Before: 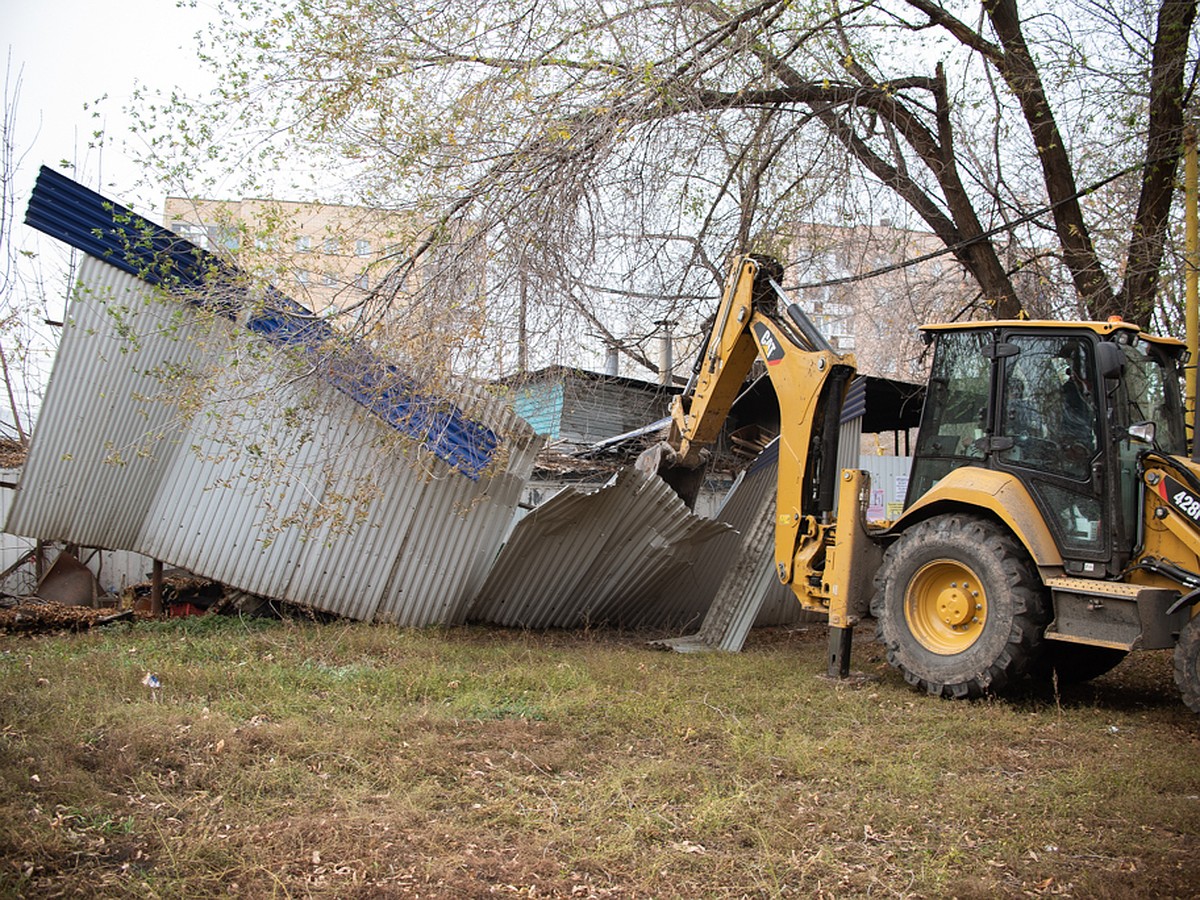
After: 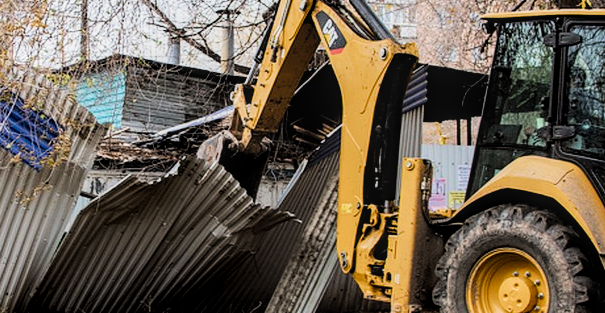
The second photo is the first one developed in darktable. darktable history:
local contrast: on, module defaults
crop: left 36.532%, top 34.643%, right 12.976%, bottom 30.492%
color balance rgb: perceptual saturation grading › global saturation 30.796%, global vibrance 25.116%, contrast 19.532%
filmic rgb: black relative exposure -7.49 EV, white relative exposure 4.99 EV, hardness 3.34, contrast 1.297, color science v4 (2020)
